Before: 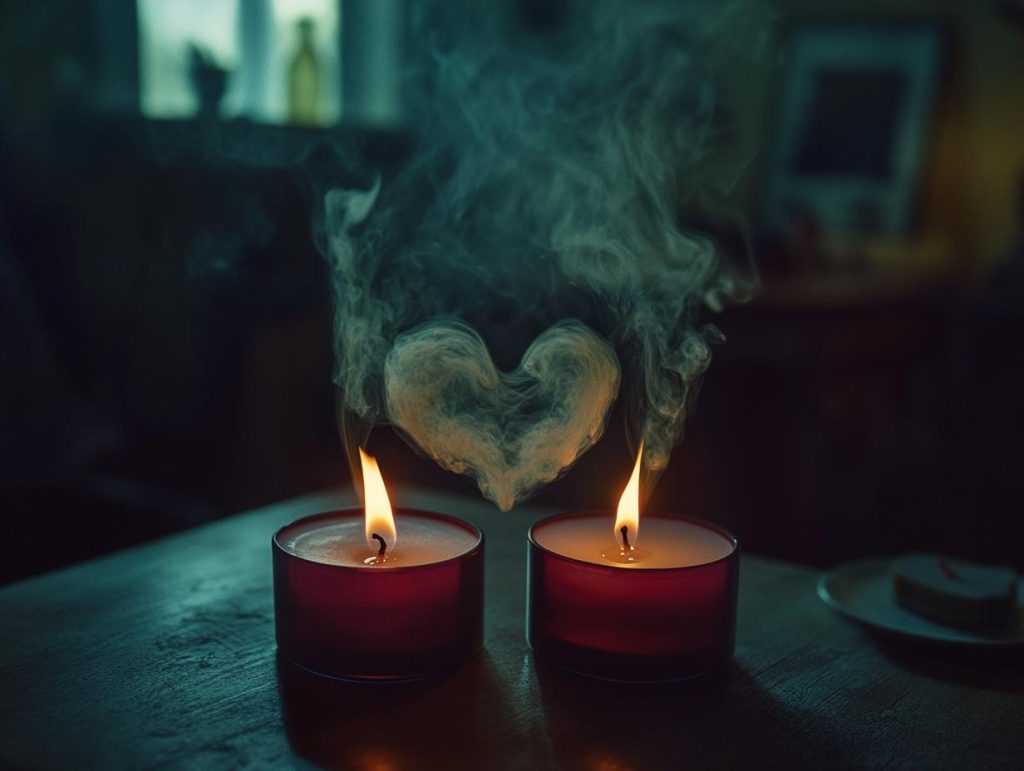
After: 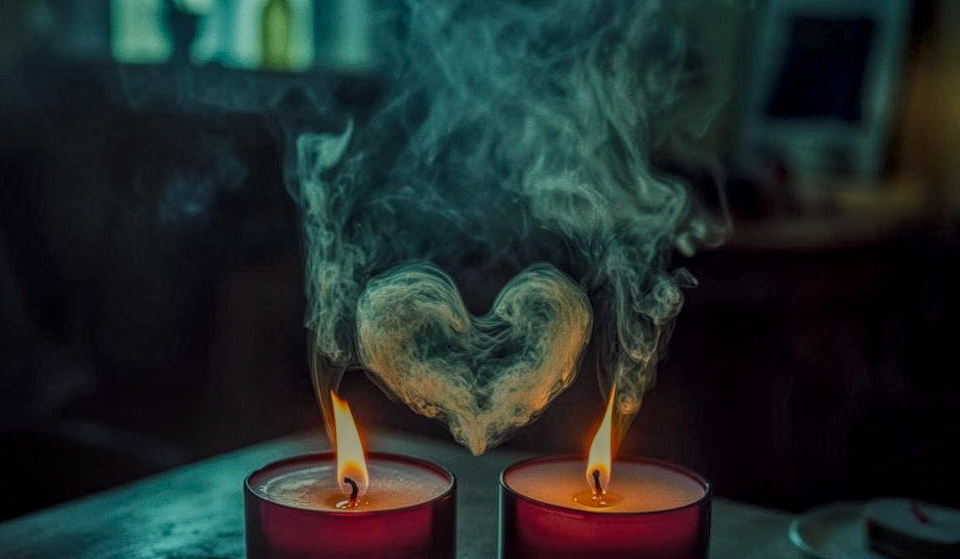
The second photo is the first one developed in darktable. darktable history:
filmic rgb: black relative exposure -16 EV, white relative exposure 4.97 EV, hardness 6.25
crop: left 2.737%, top 7.287%, right 3.421%, bottom 20.179%
contrast brightness saturation: contrast 0.2, brightness 0.16, saturation 0.22
local contrast: highlights 20%, shadows 30%, detail 200%, midtone range 0.2
